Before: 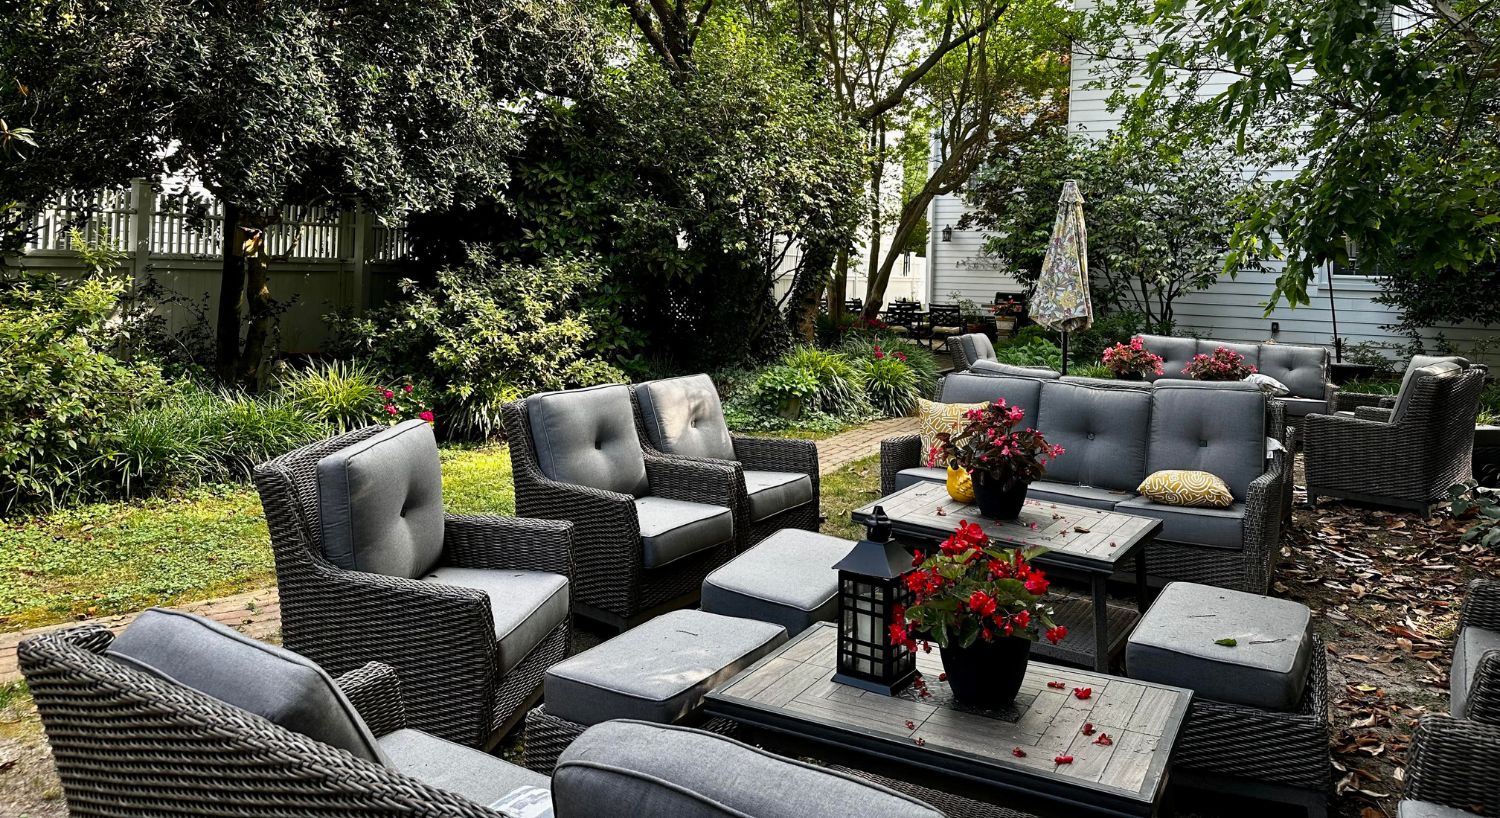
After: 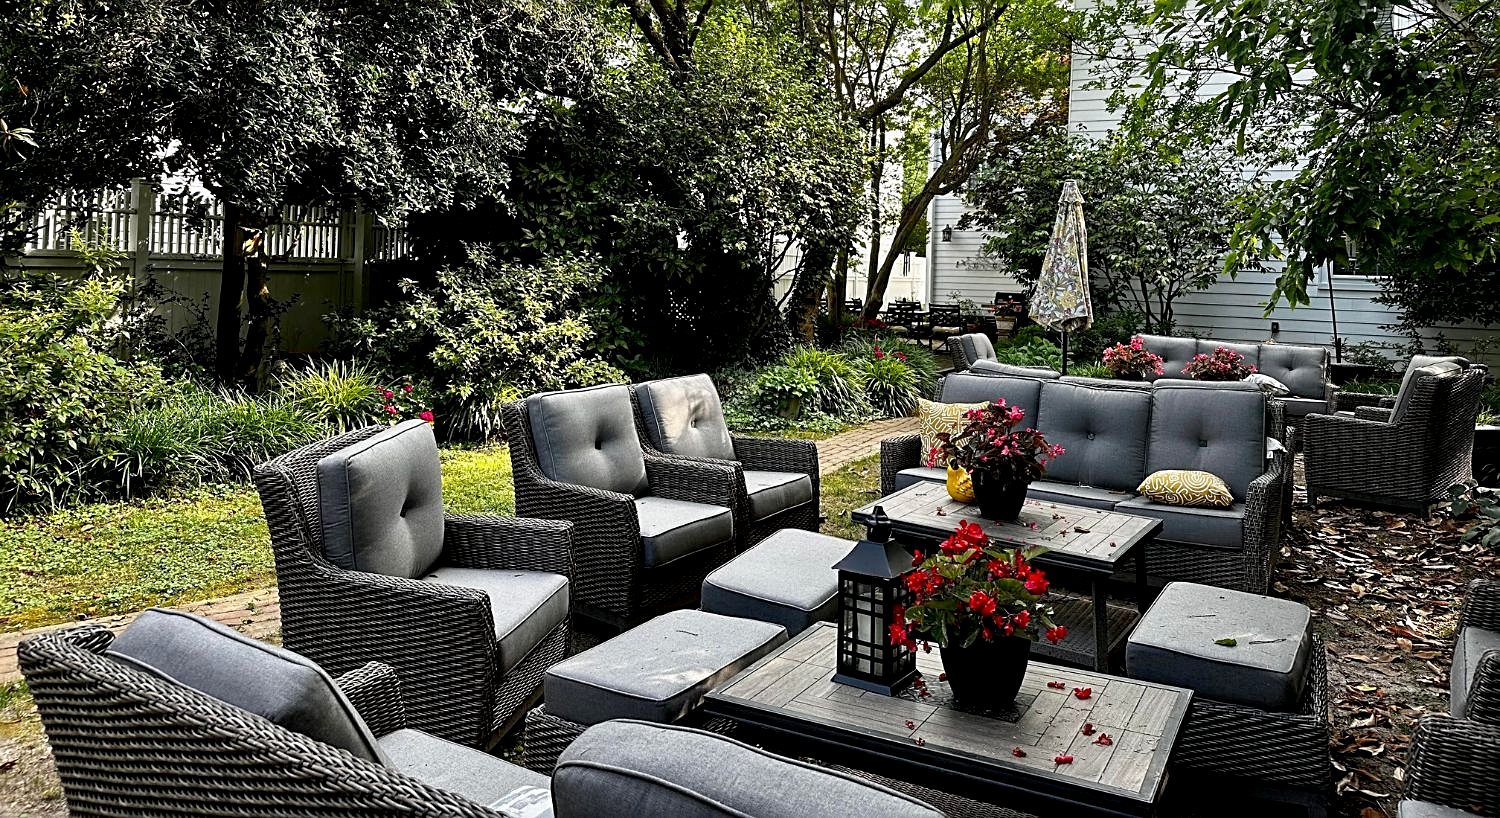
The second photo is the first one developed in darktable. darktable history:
exposure: black level correction 0.004, exposure 0.016 EV, compensate exposure bias true, compensate highlight preservation false
sharpen: on, module defaults
